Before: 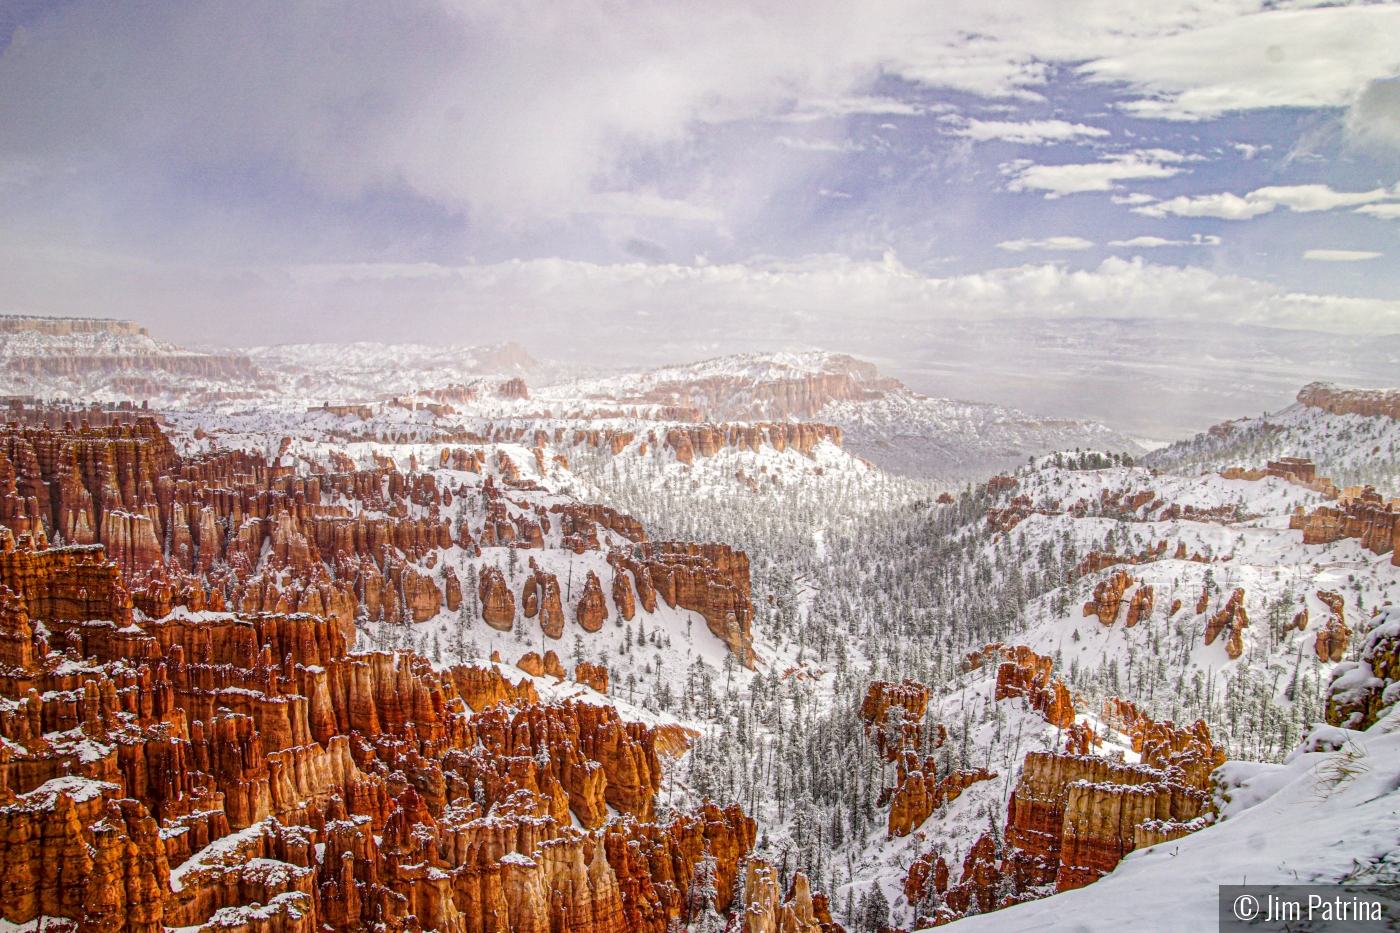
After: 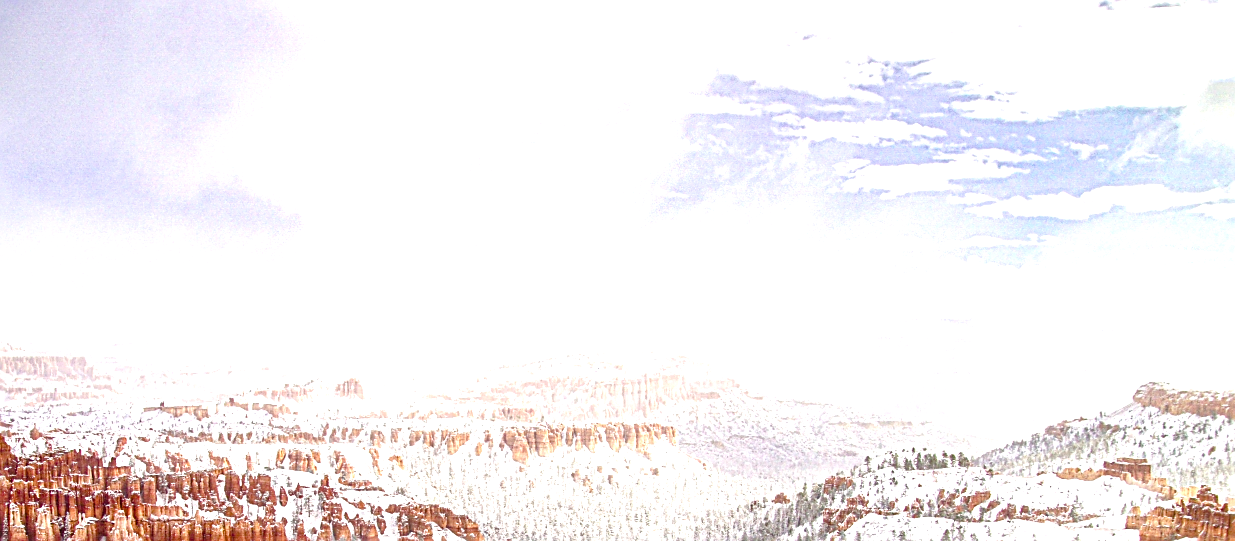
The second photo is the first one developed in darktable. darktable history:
color balance rgb: perceptual saturation grading › global saturation 20%, perceptual saturation grading › highlights -50.268%, perceptual saturation grading › shadows 30.345%, perceptual brilliance grading › global brilliance 4.102%, global vibrance 20%
sharpen: on, module defaults
exposure: exposure 1 EV, compensate exposure bias true, compensate highlight preservation false
crop and rotate: left 11.756%, bottom 42.003%
